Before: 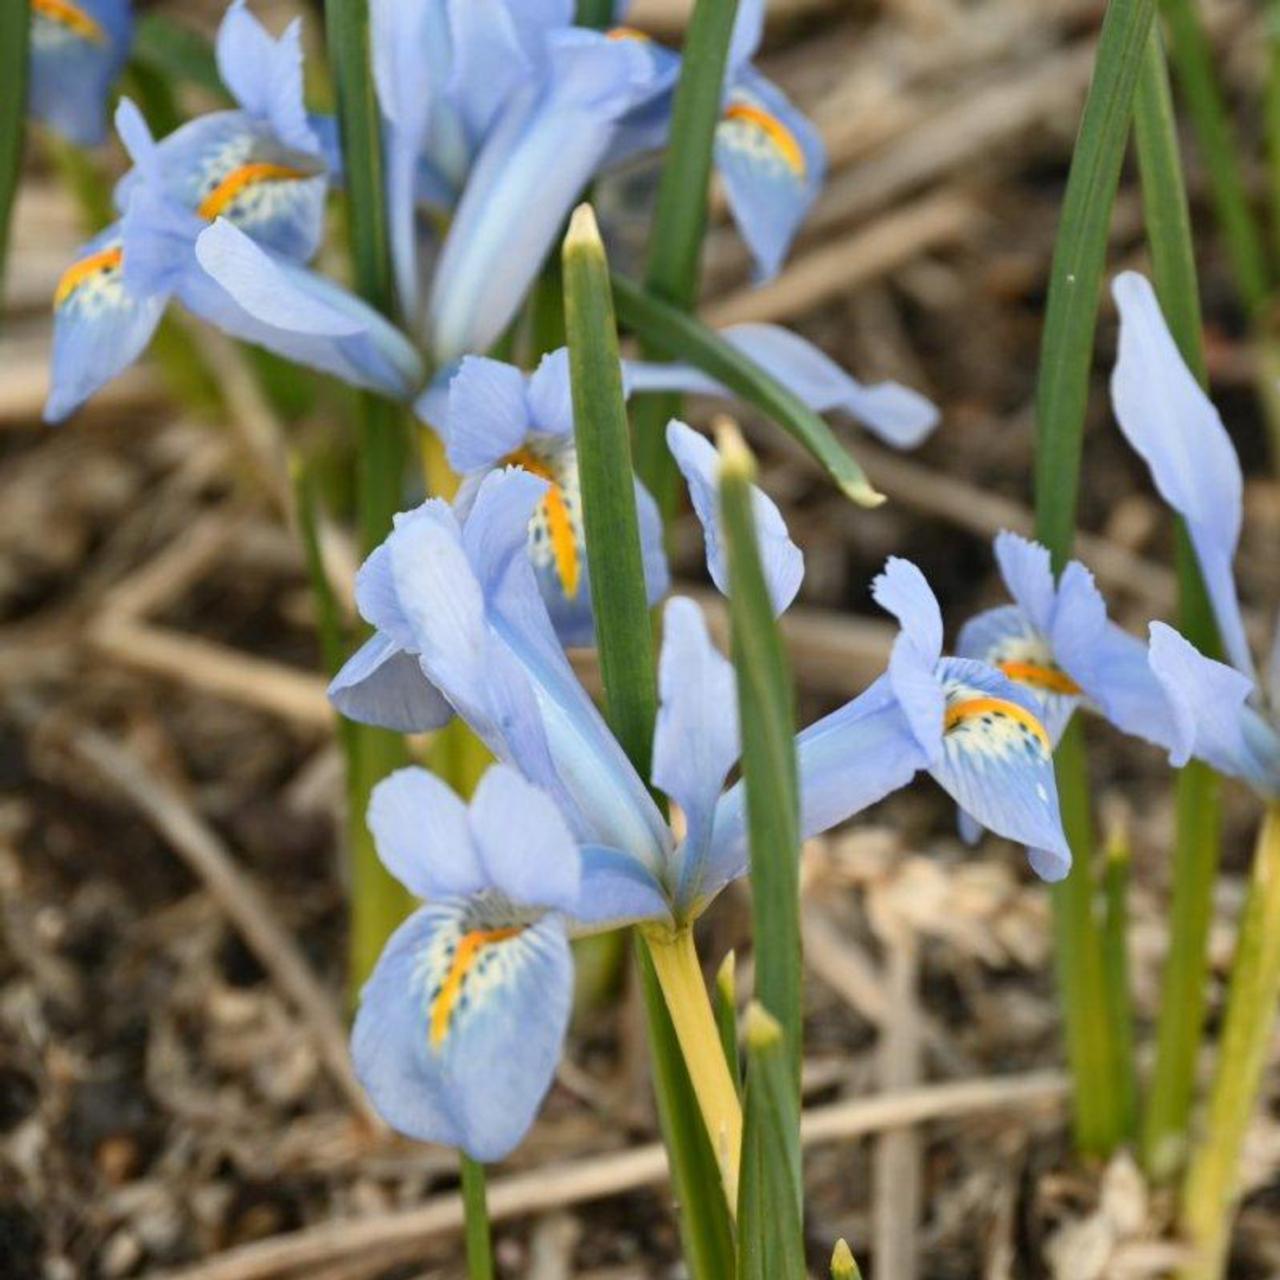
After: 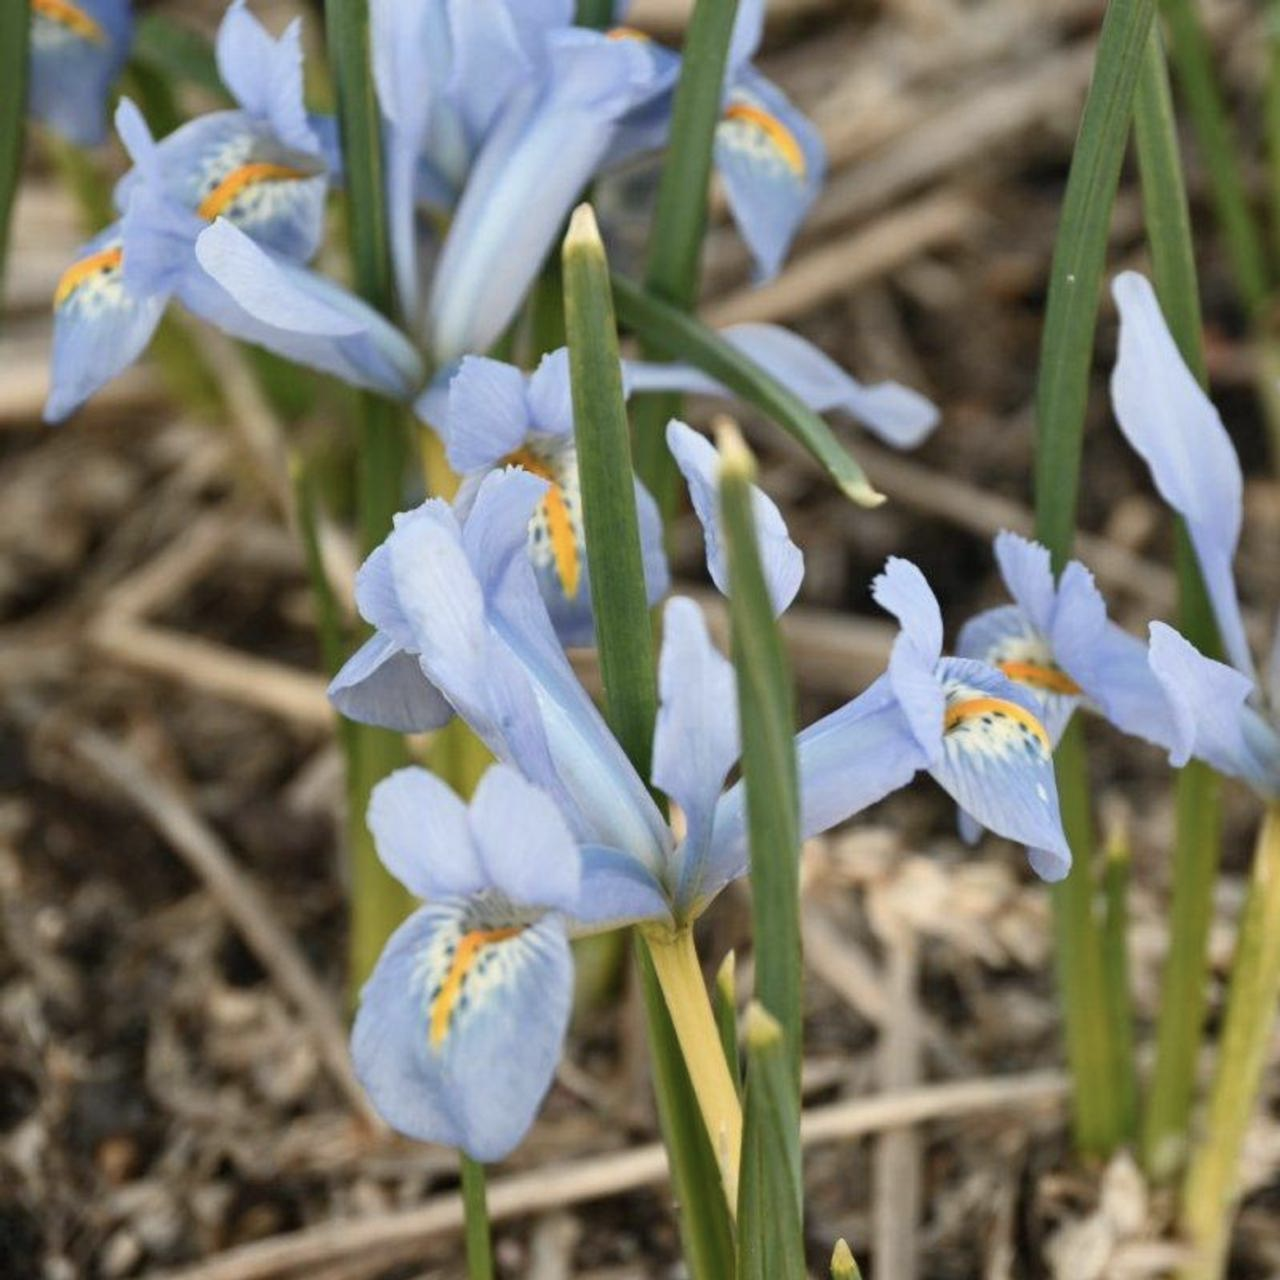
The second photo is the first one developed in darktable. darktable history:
color correction: highlights b* 0.029, saturation 0.797
